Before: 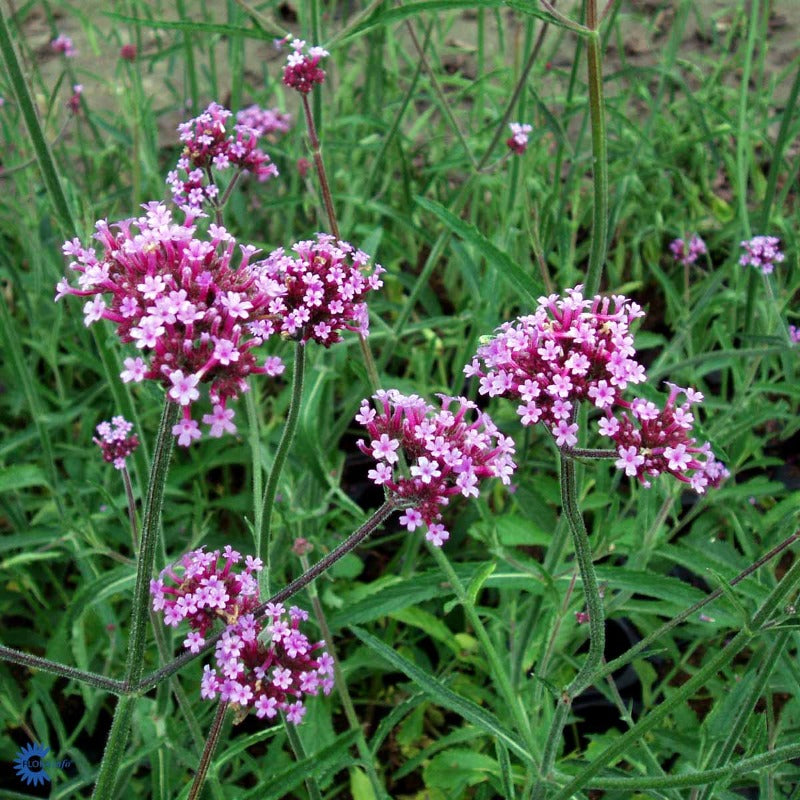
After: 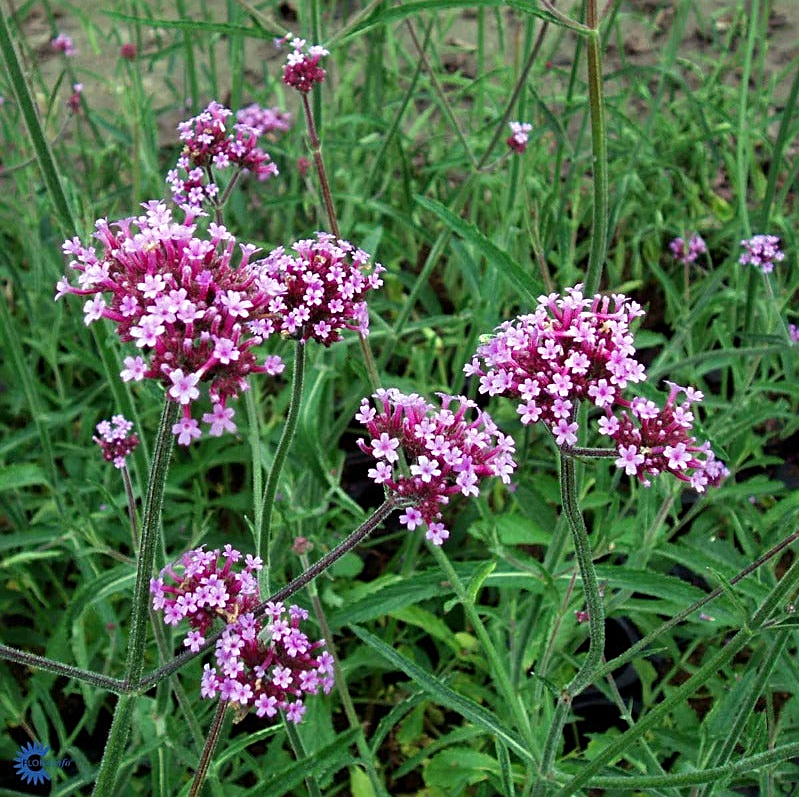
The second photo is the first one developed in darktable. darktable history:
sharpen: amount 0.493
crop: top 0.213%, bottom 0.127%
